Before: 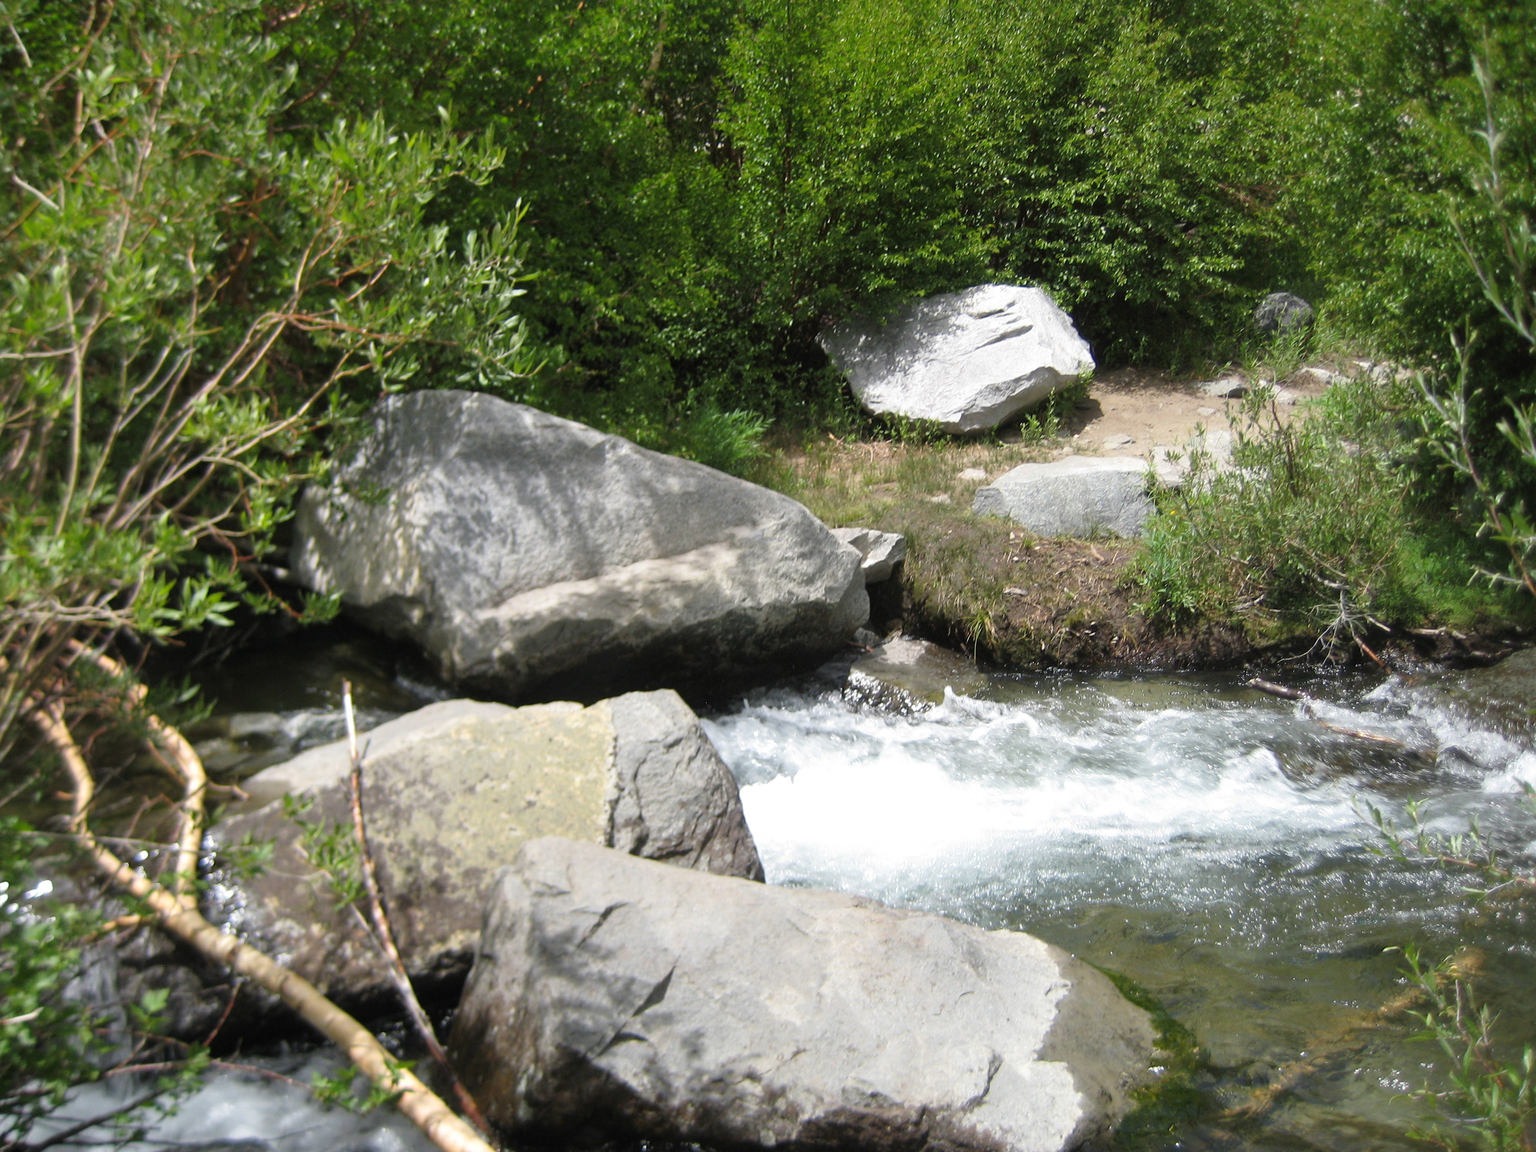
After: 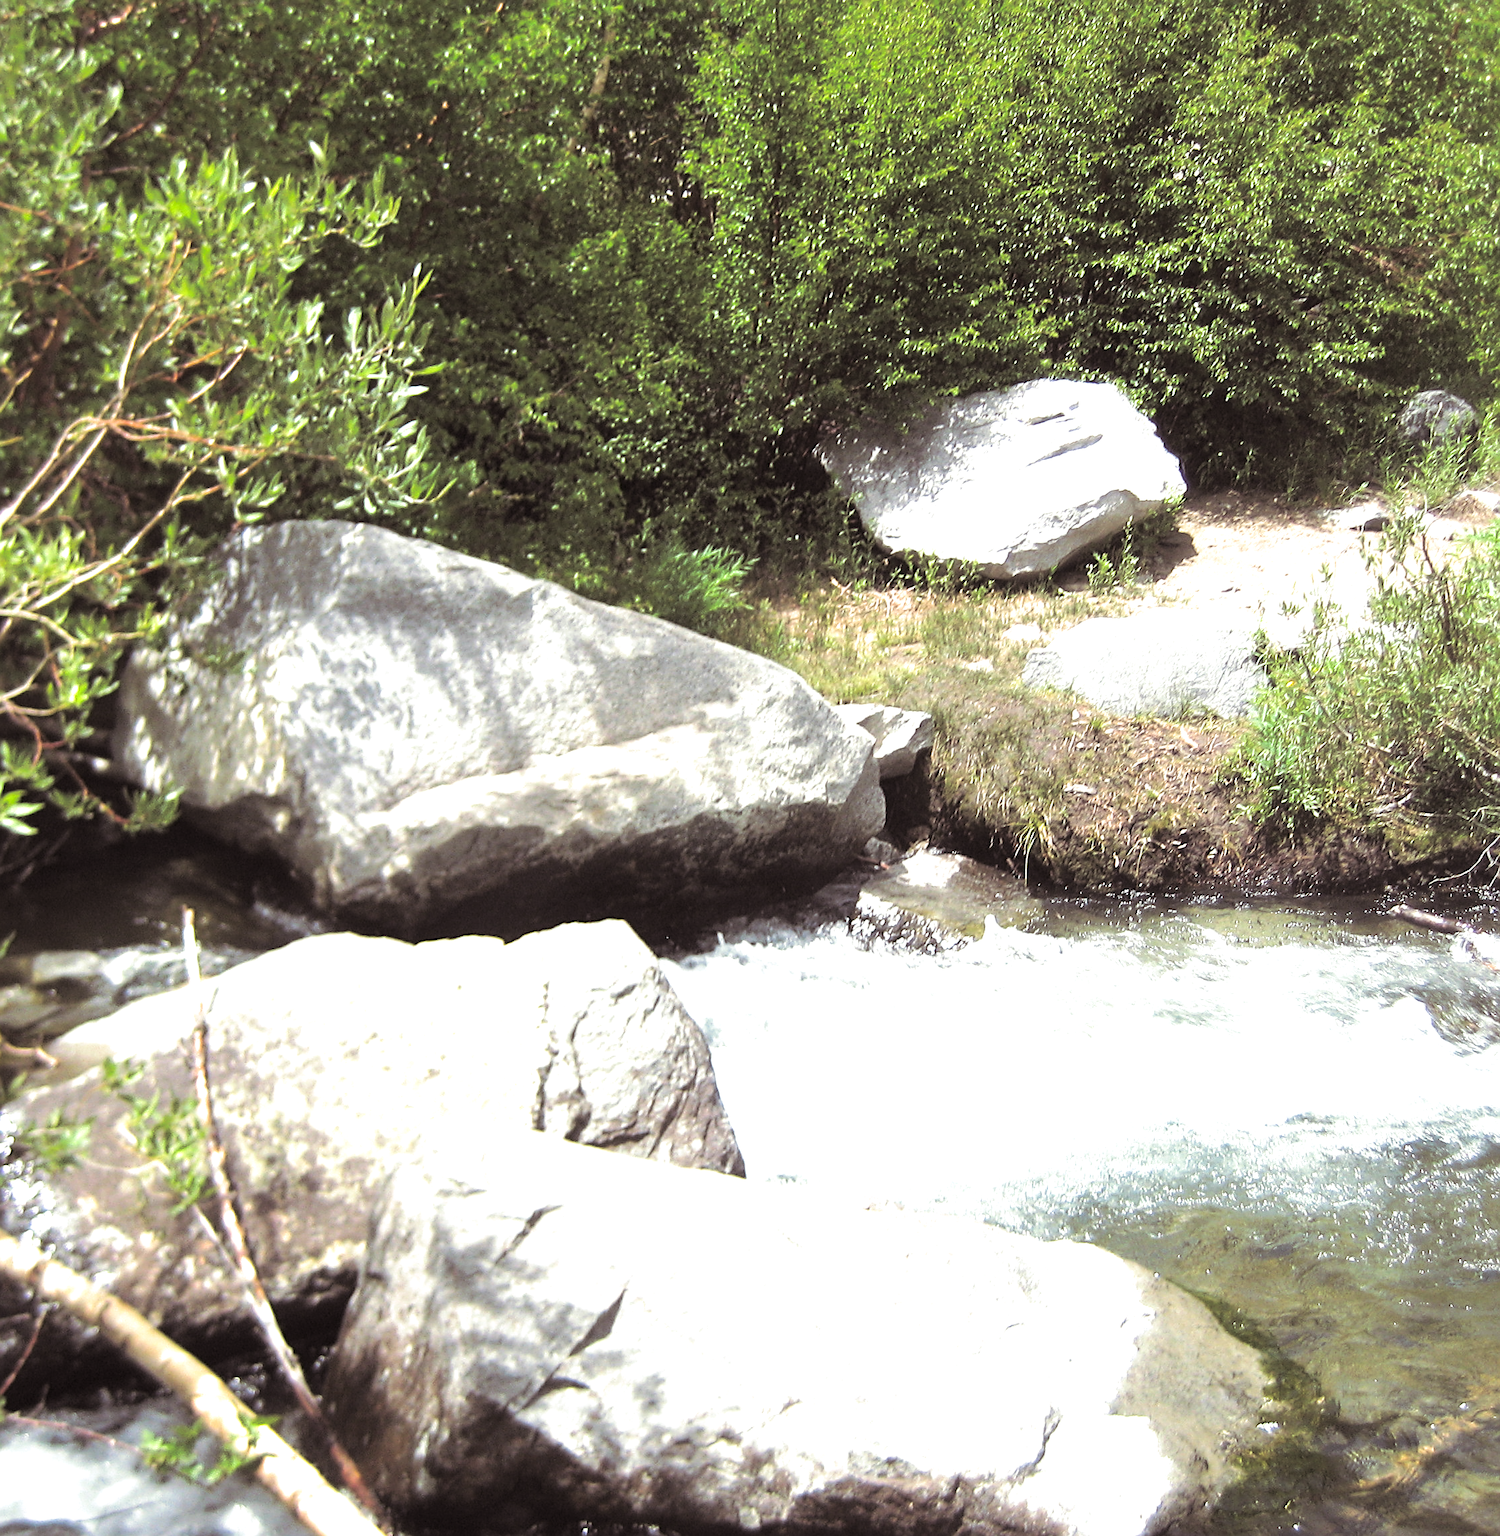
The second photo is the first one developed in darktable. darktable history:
split-toning: shadows › saturation 0.2
crop: left 13.443%, right 13.31%
exposure: black level correction 0, exposure 1.2 EV, compensate exposure bias true, compensate highlight preservation false
sharpen: amount 0.575
